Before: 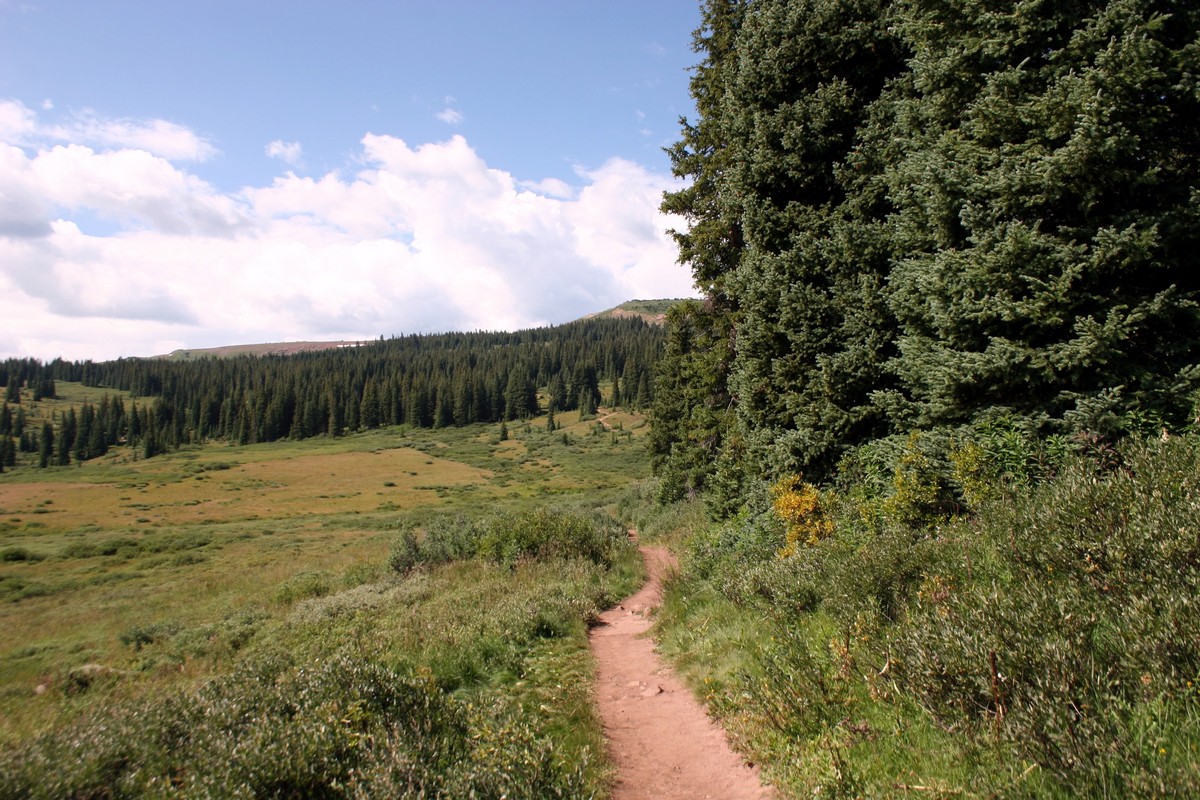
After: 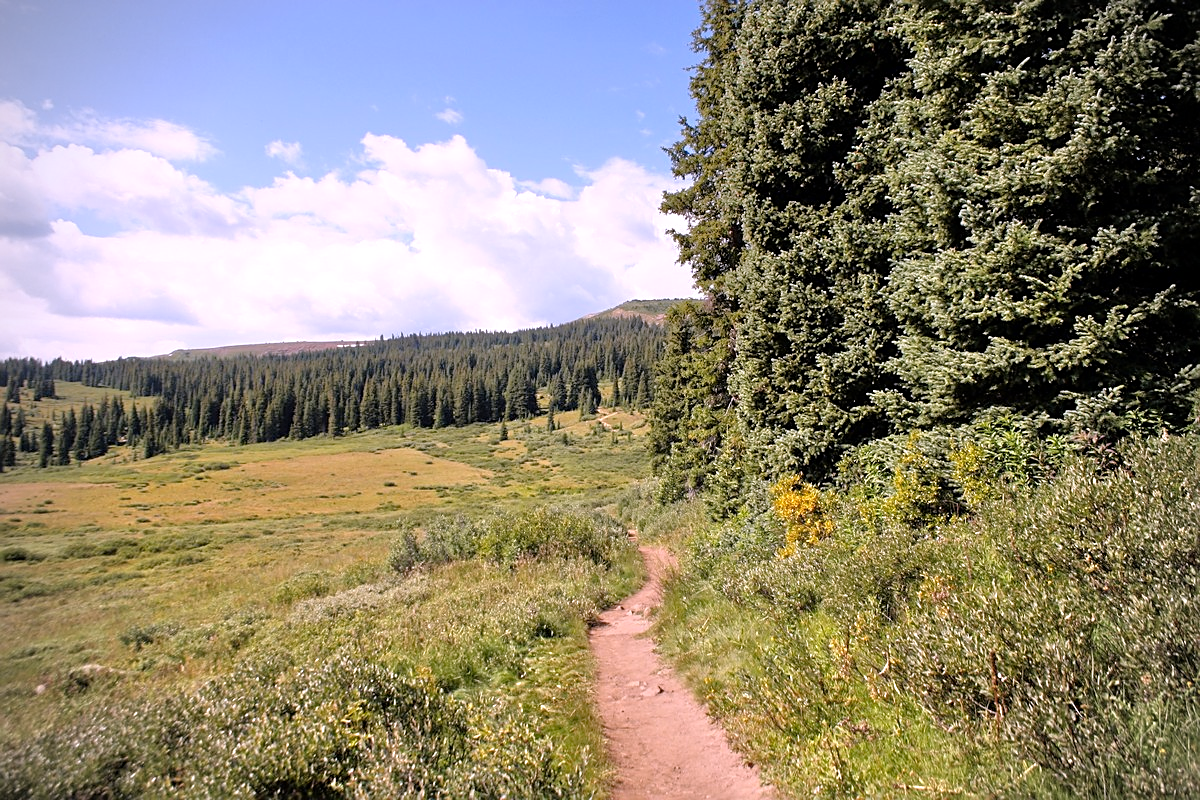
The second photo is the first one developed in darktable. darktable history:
sharpen: amount 0.478
white balance: red 1.066, blue 1.119
color contrast: green-magenta contrast 0.8, blue-yellow contrast 1.1, unbound 0
vignetting: unbound false
tone equalizer: -7 EV 0.15 EV, -6 EV 0.6 EV, -5 EV 1.15 EV, -4 EV 1.33 EV, -3 EV 1.15 EV, -2 EV 0.6 EV, -1 EV 0.15 EV, mask exposure compensation -0.5 EV
